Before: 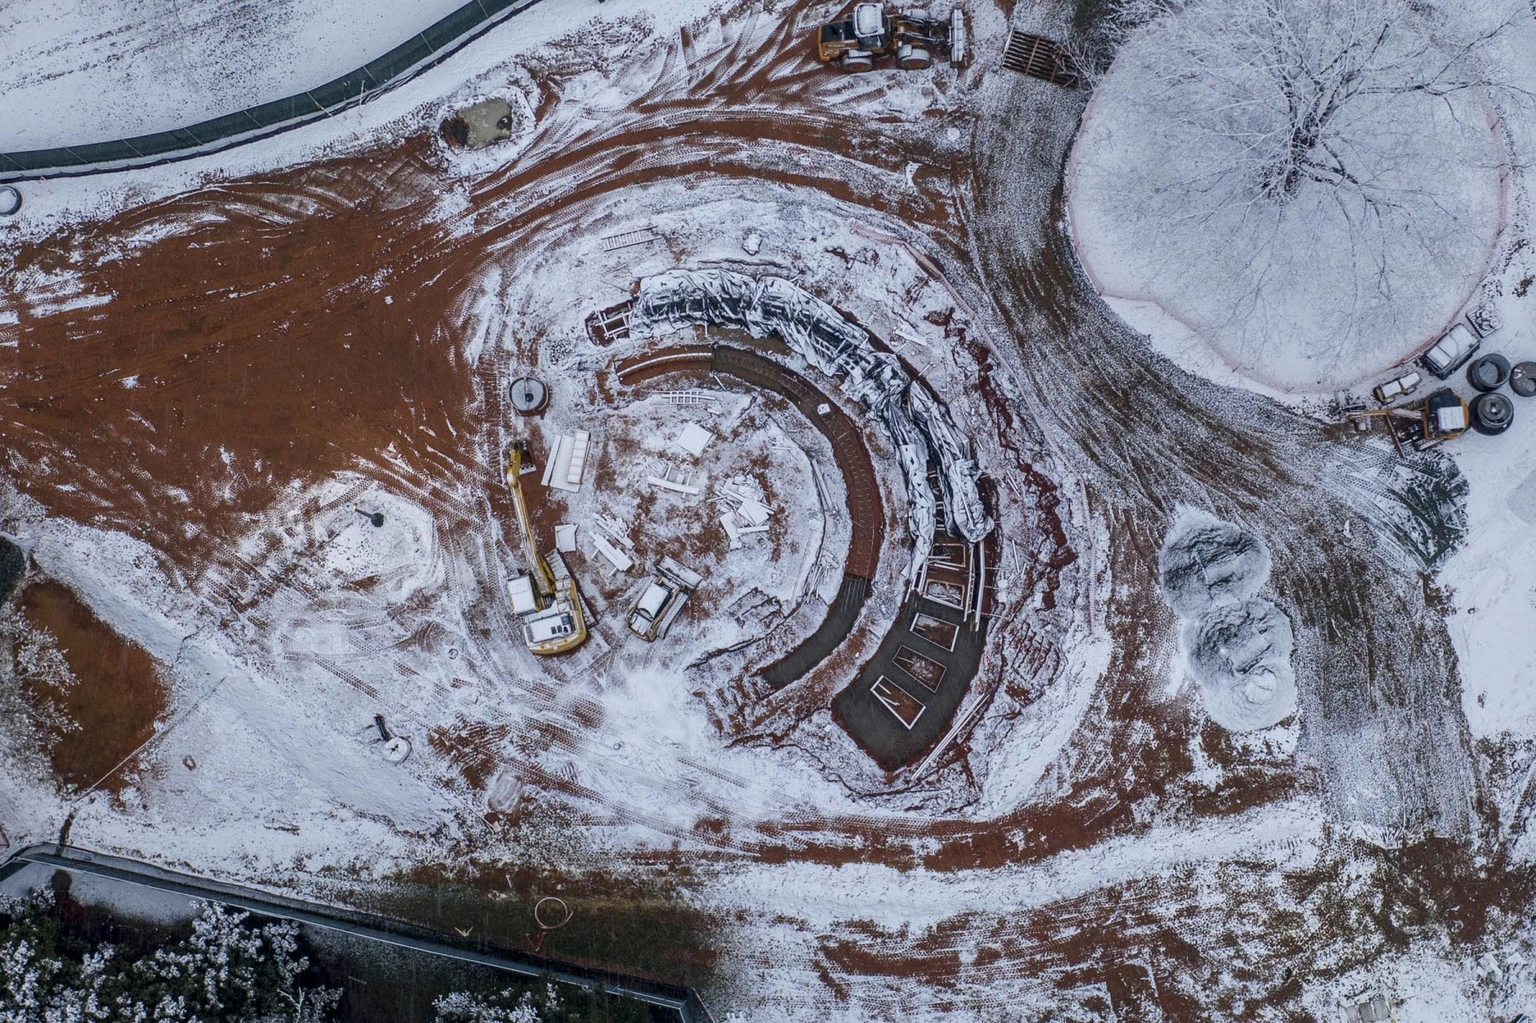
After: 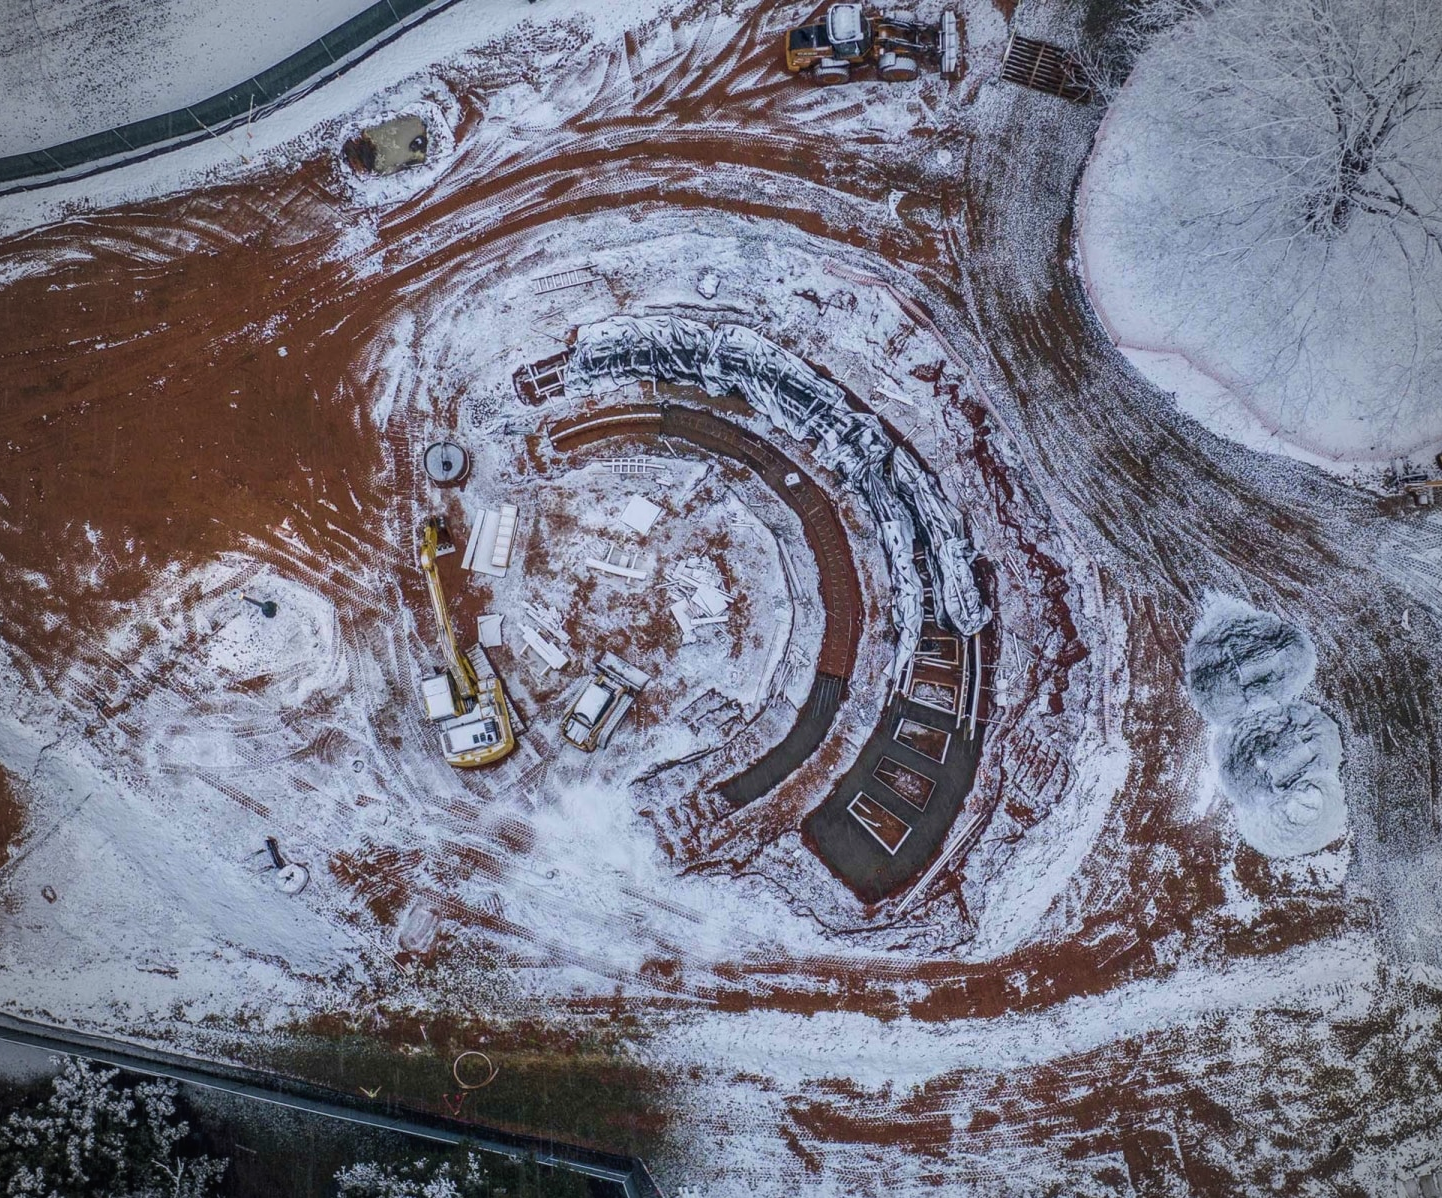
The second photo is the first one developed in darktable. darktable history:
crop and rotate: left 9.616%, right 10.234%
velvia: on, module defaults
local contrast: detail 109%
shadows and highlights: radius 330.17, shadows 54.46, highlights -98.1, compress 94.46%, soften with gaussian
vignetting: on, module defaults
